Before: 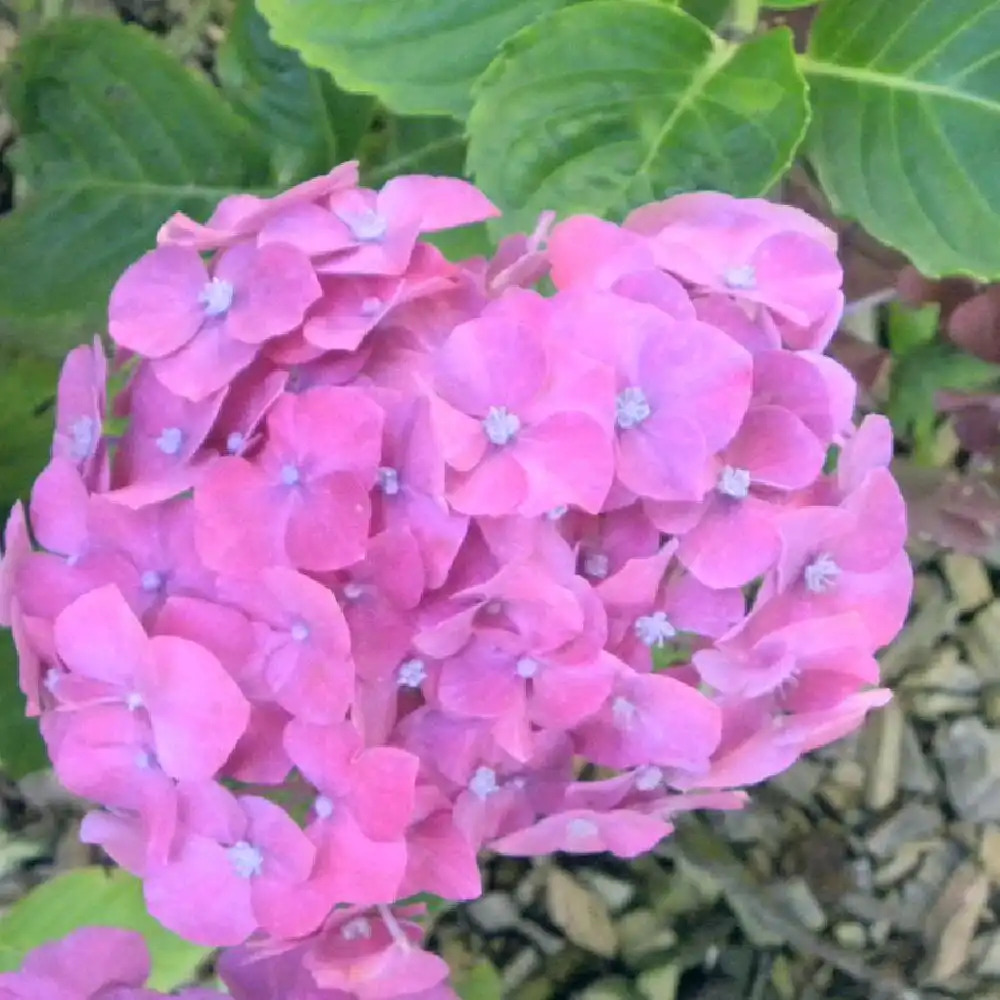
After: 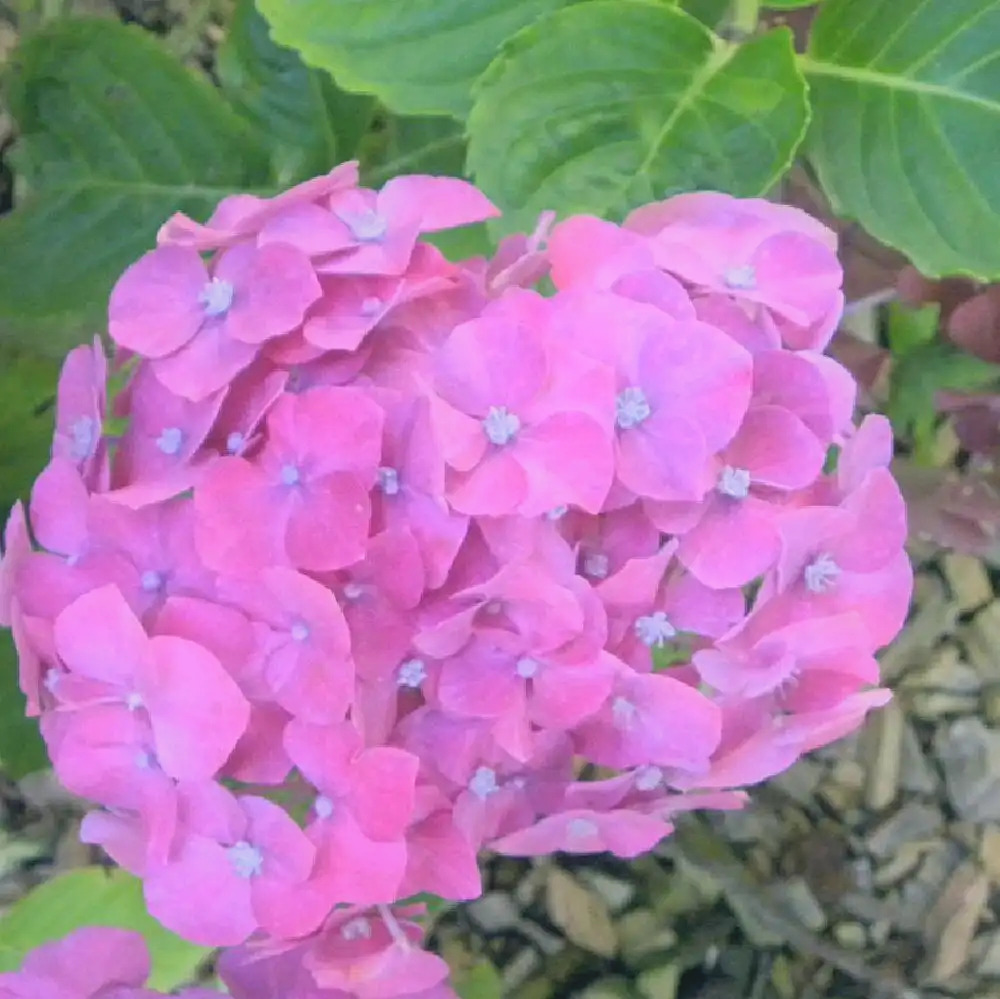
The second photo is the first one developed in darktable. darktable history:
contrast equalizer: octaves 7, y [[0.439, 0.44, 0.442, 0.457, 0.493, 0.498], [0.5 ×6], [0.5 ×6], [0 ×6], [0 ×6]]
crop: bottom 0.074%
exposure: compensate highlight preservation false
